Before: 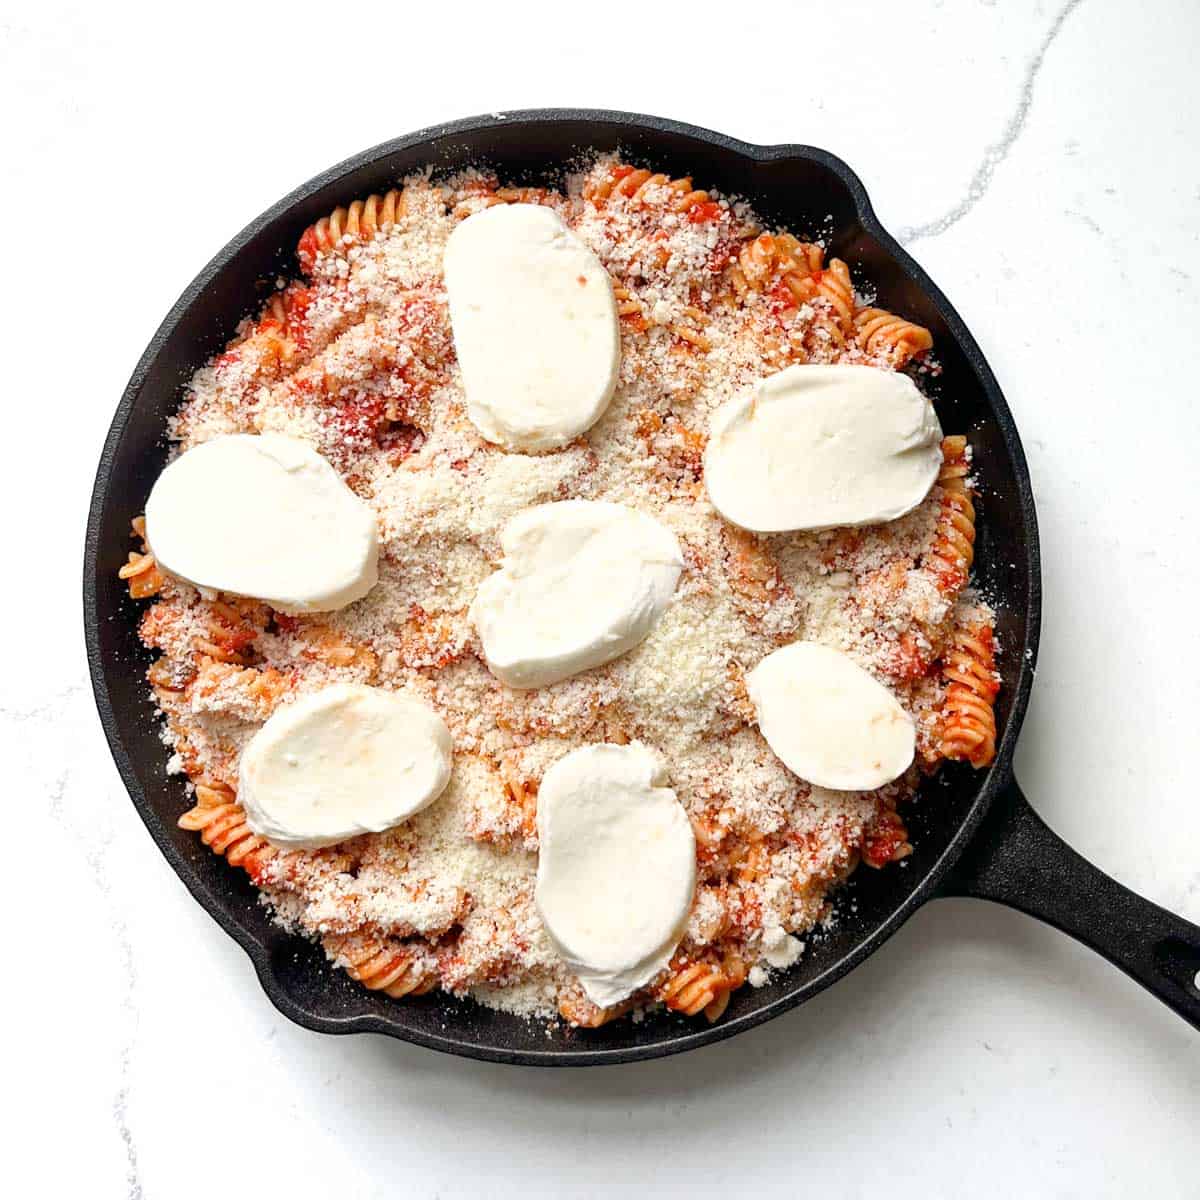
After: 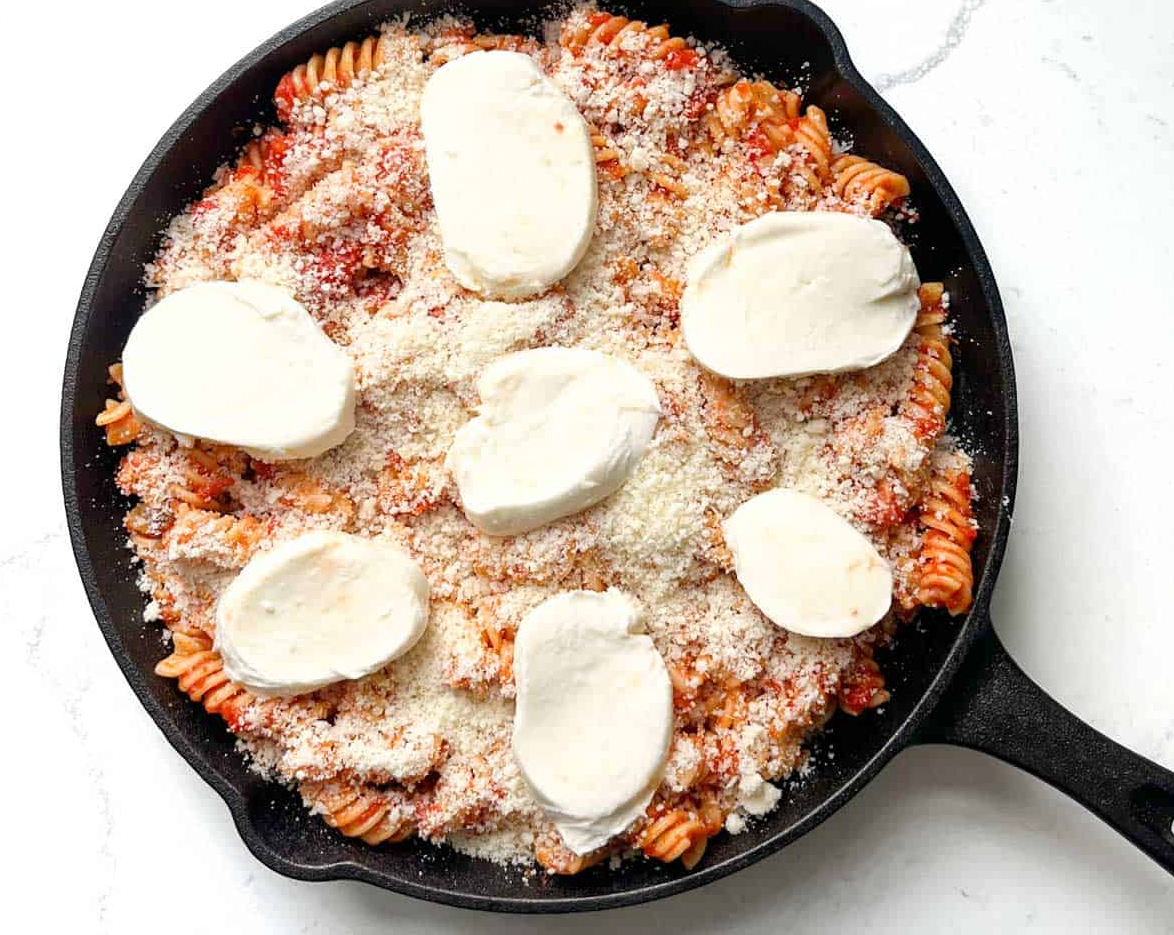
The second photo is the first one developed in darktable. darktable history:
crop and rotate: left 1.918%, top 12.777%, right 0.228%, bottom 9.304%
